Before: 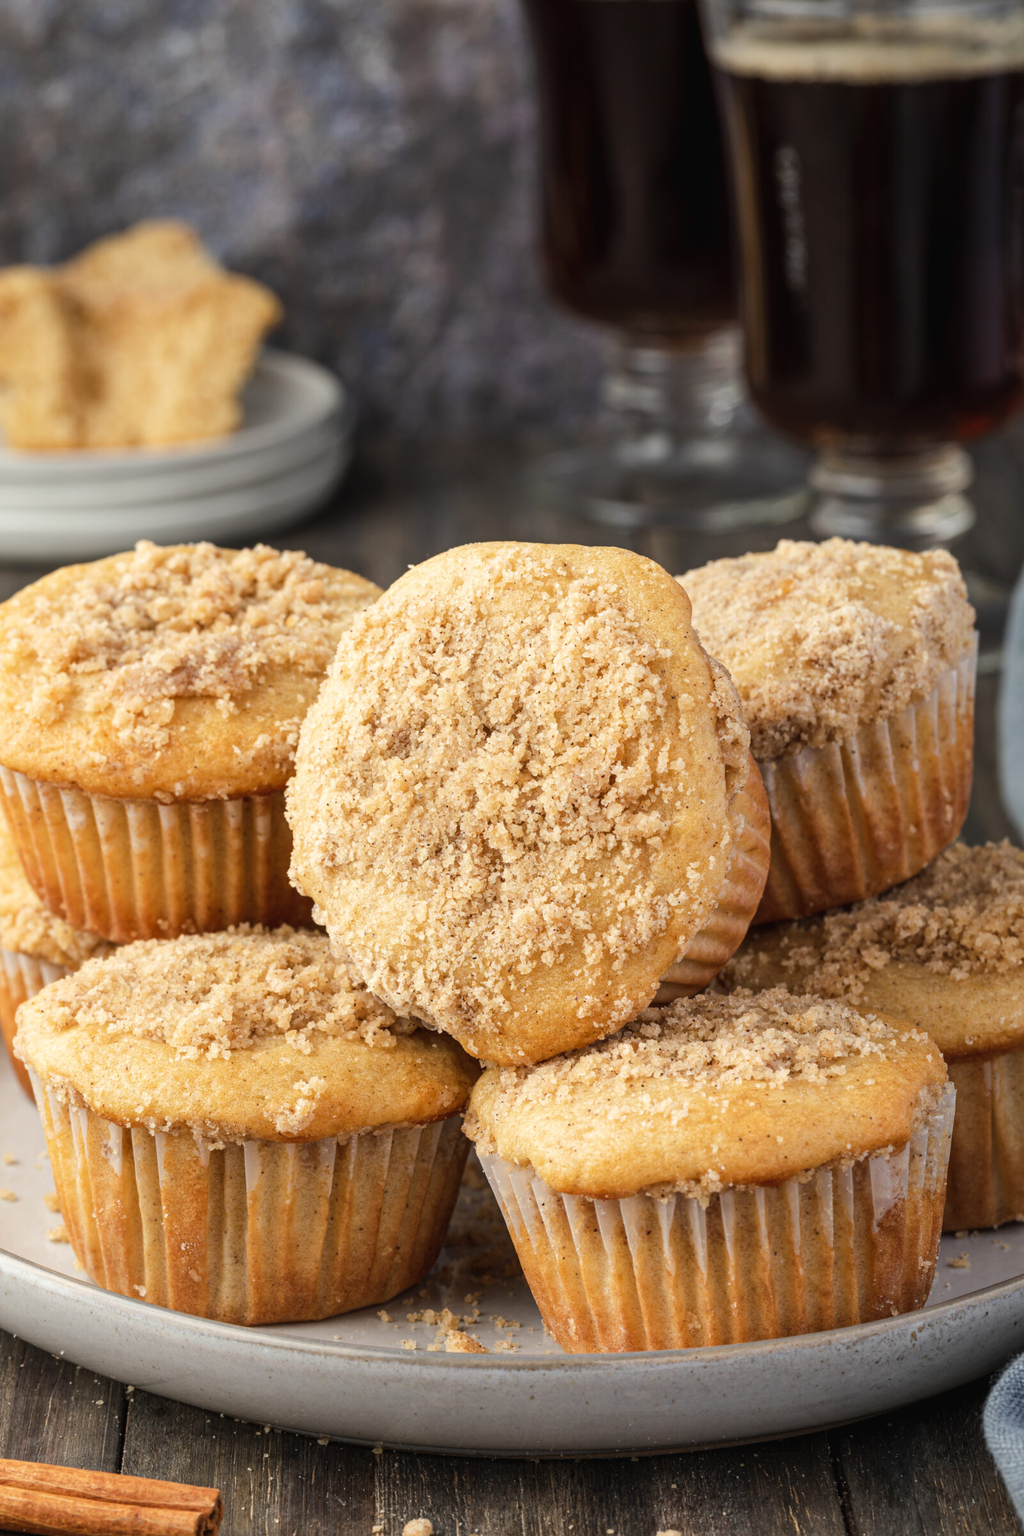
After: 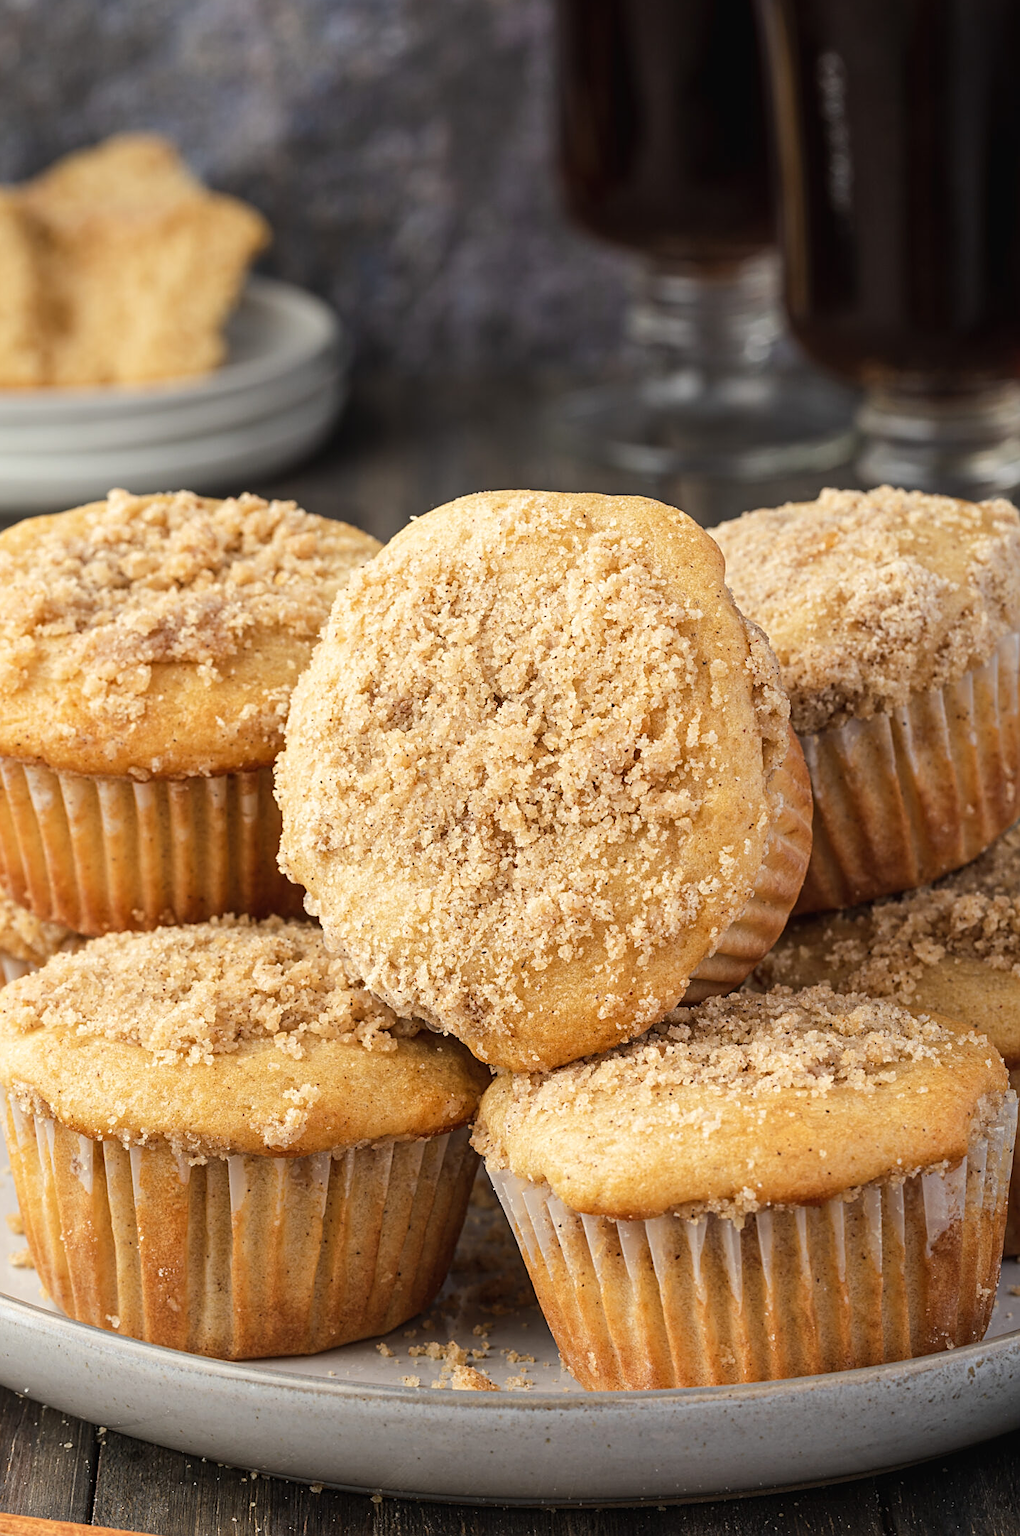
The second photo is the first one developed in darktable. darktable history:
crop: left 3.754%, top 6.521%, right 6.404%, bottom 3.324%
sharpen: on, module defaults
